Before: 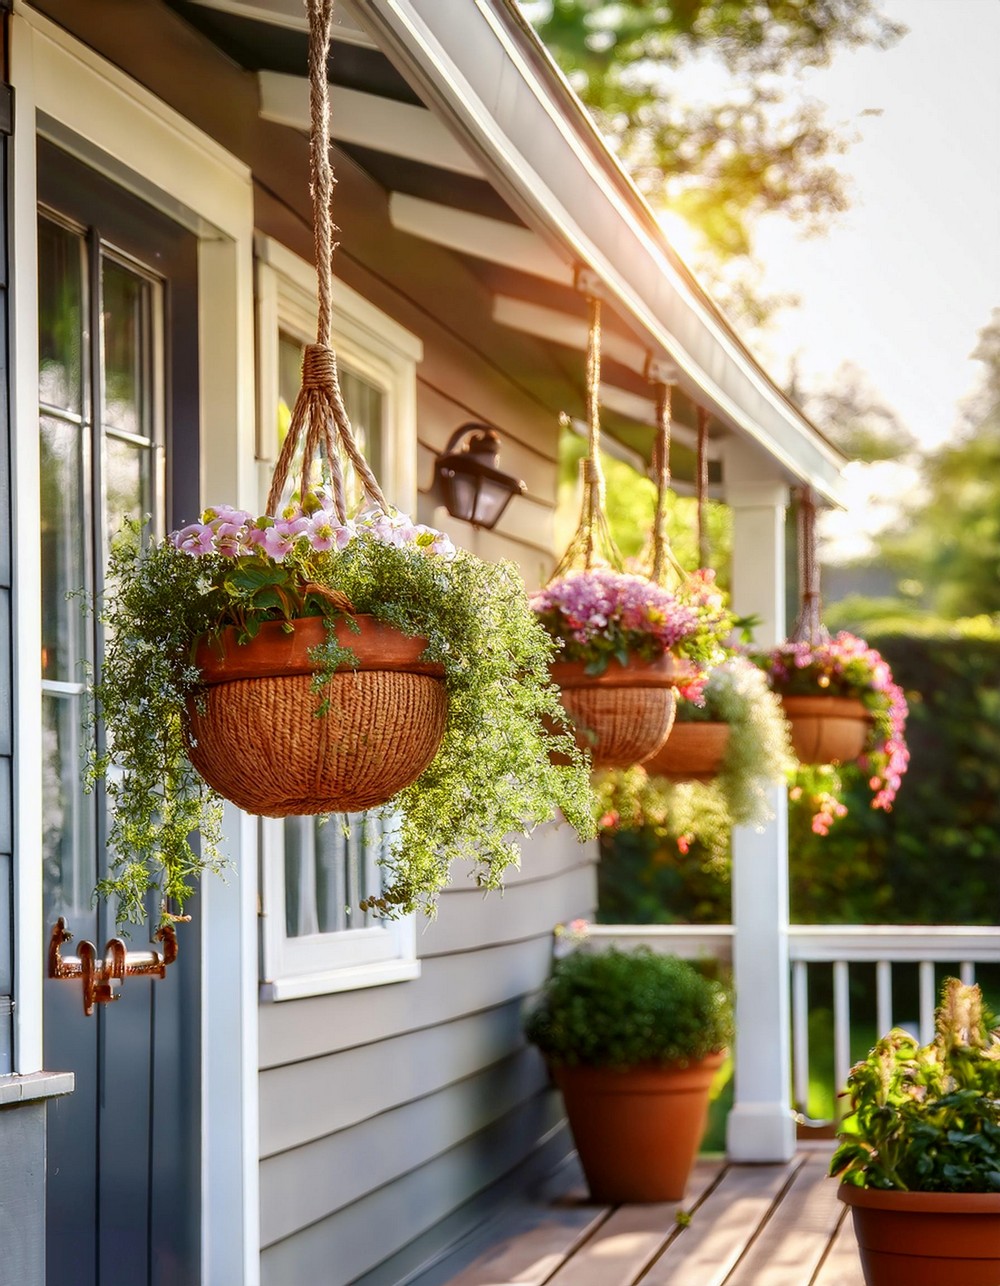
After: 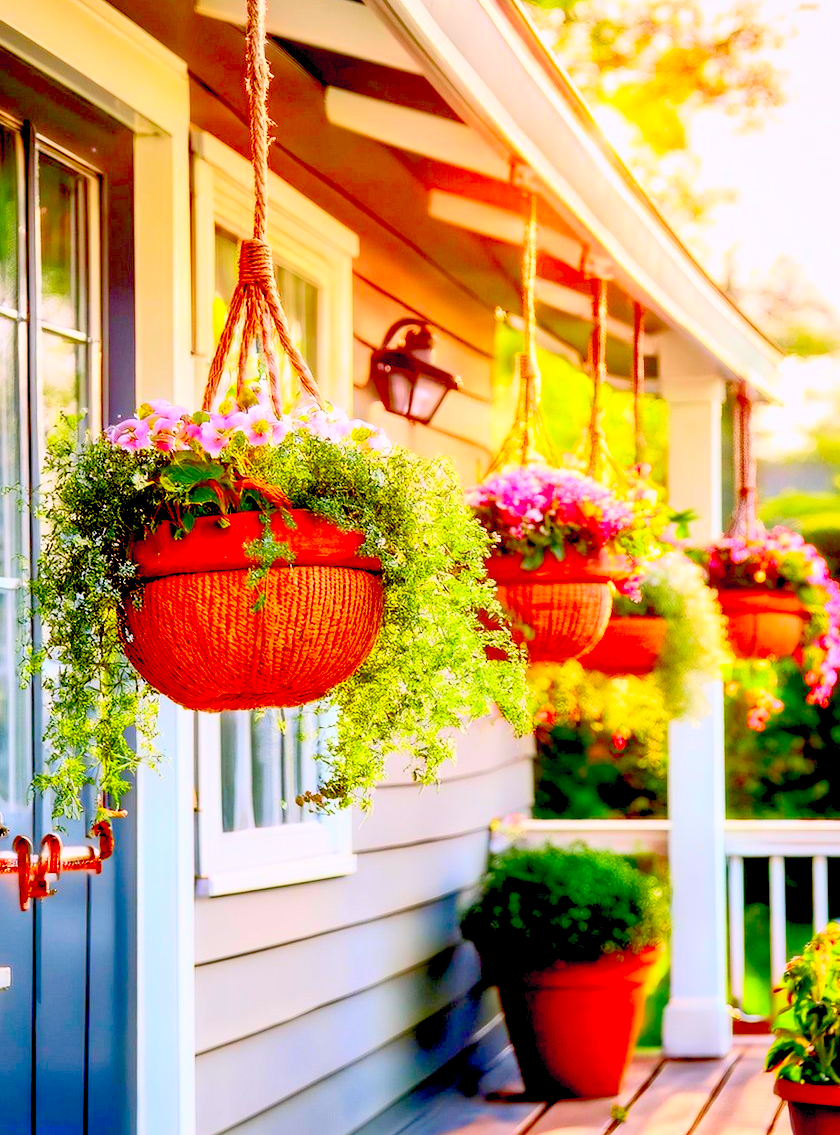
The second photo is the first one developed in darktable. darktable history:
crop: left 6.446%, top 8.188%, right 9.538%, bottom 3.548%
exposure: black level correction 0.025, exposure 0.182 EV, compensate highlight preservation false
color balance: lift [1.01, 1, 1, 1], gamma [1.097, 1, 1, 1], gain [0.85, 1, 1, 1]
contrast brightness saturation: contrast 0.39, brightness 0.53
color correction: highlights a* 1.59, highlights b* -1.7, saturation 2.48
tone equalizer: -8 EV 0.25 EV, -7 EV 0.417 EV, -6 EV 0.417 EV, -5 EV 0.25 EV, -3 EV -0.25 EV, -2 EV -0.417 EV, -1 EV -0.417 EV, +0 EV -0.25 EV, edges refinement/feathering 500, mask exposure compensation -1.57 EV, preserve details guided filter
